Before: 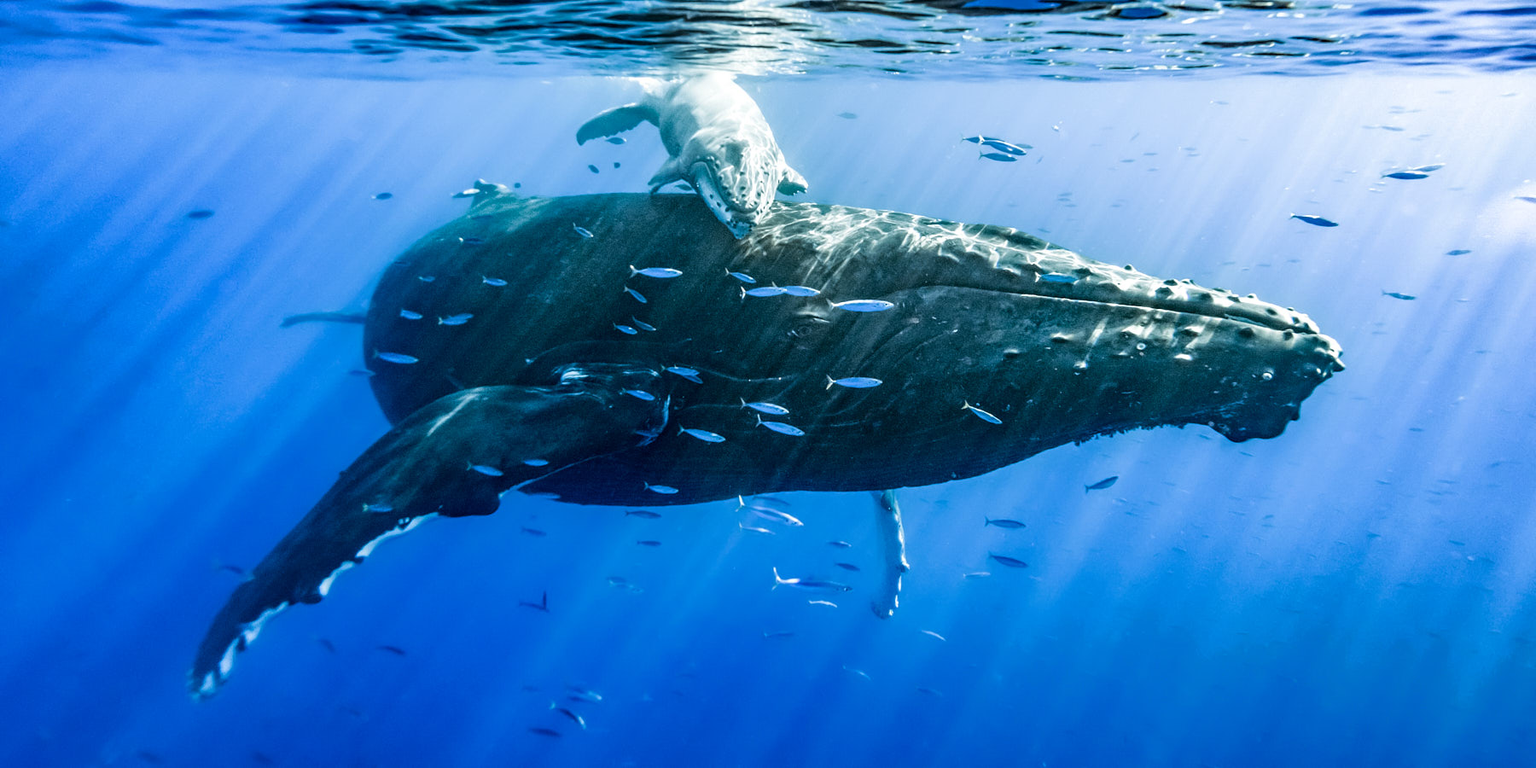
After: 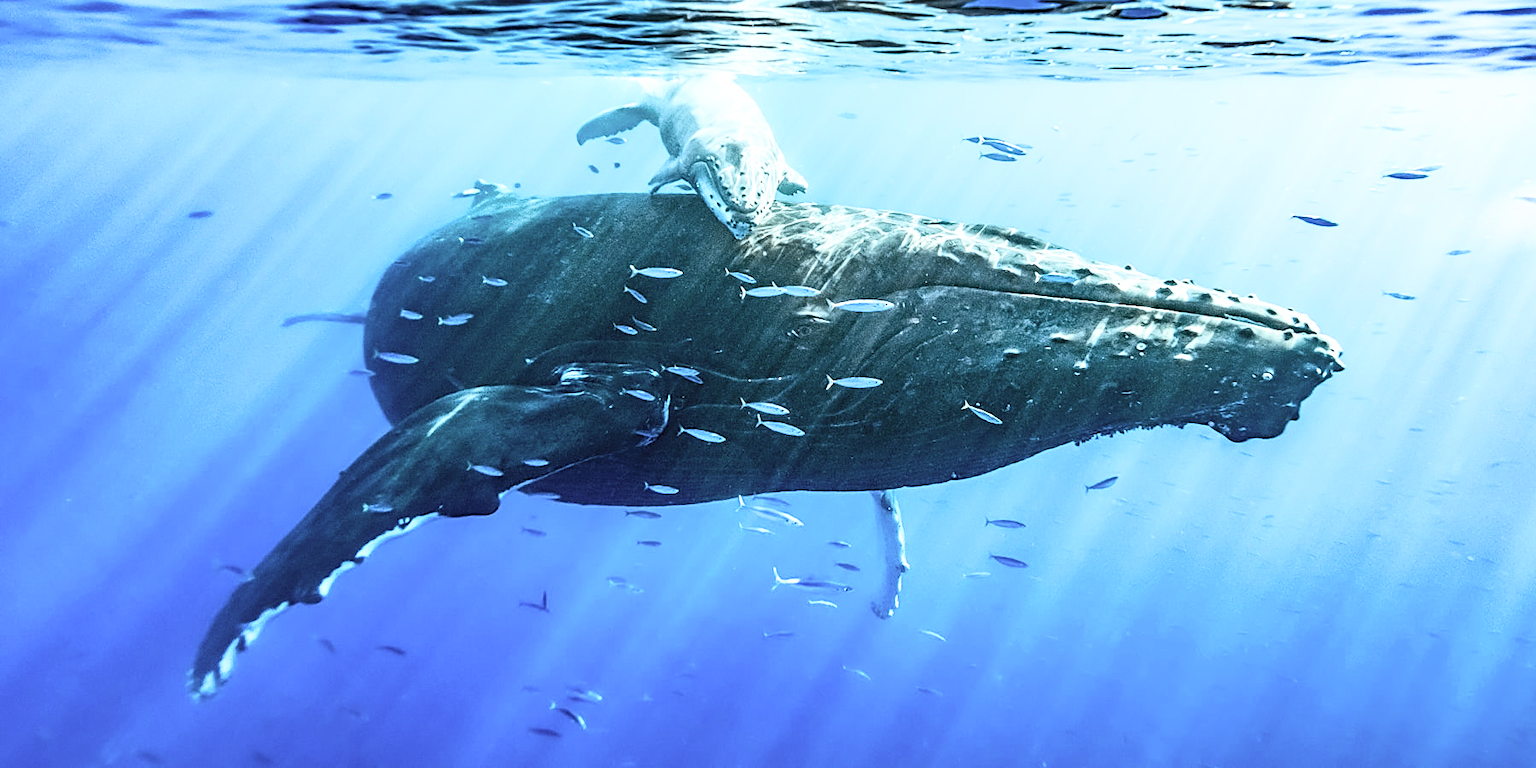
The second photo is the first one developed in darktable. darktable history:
sharpen: on, module defaults
contrast brightness saturation: contrast 0.39, brightness 0.53
